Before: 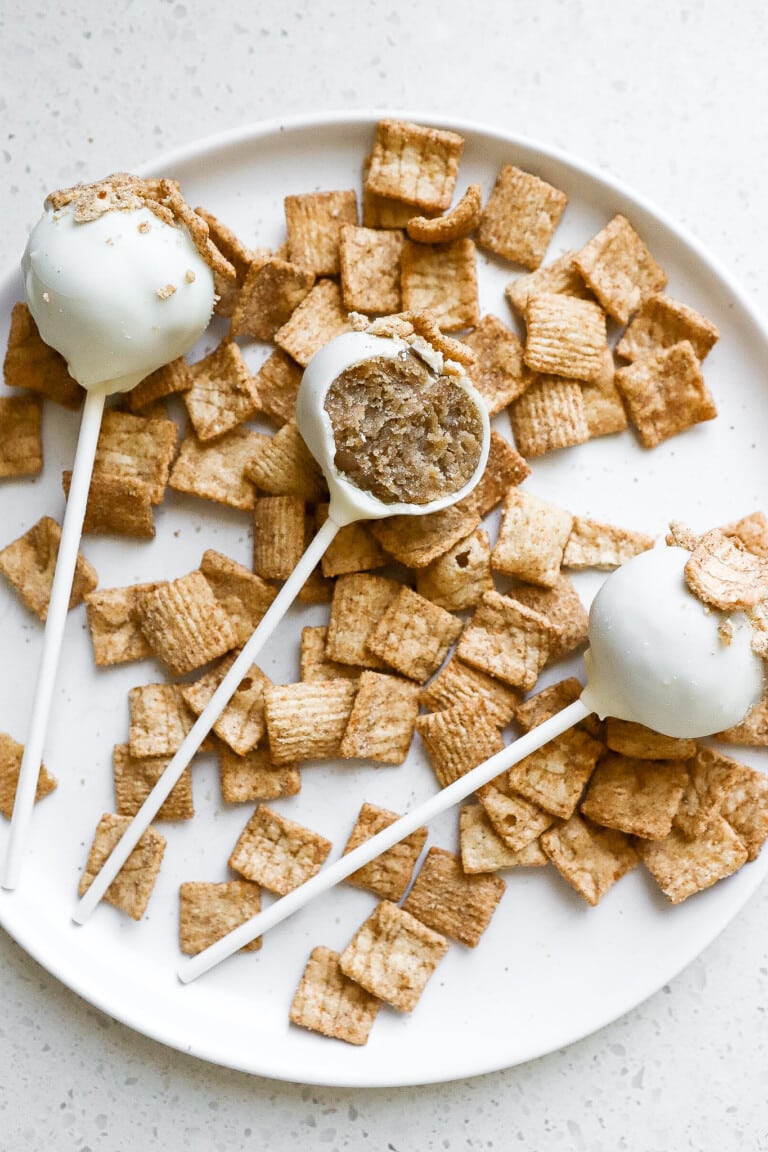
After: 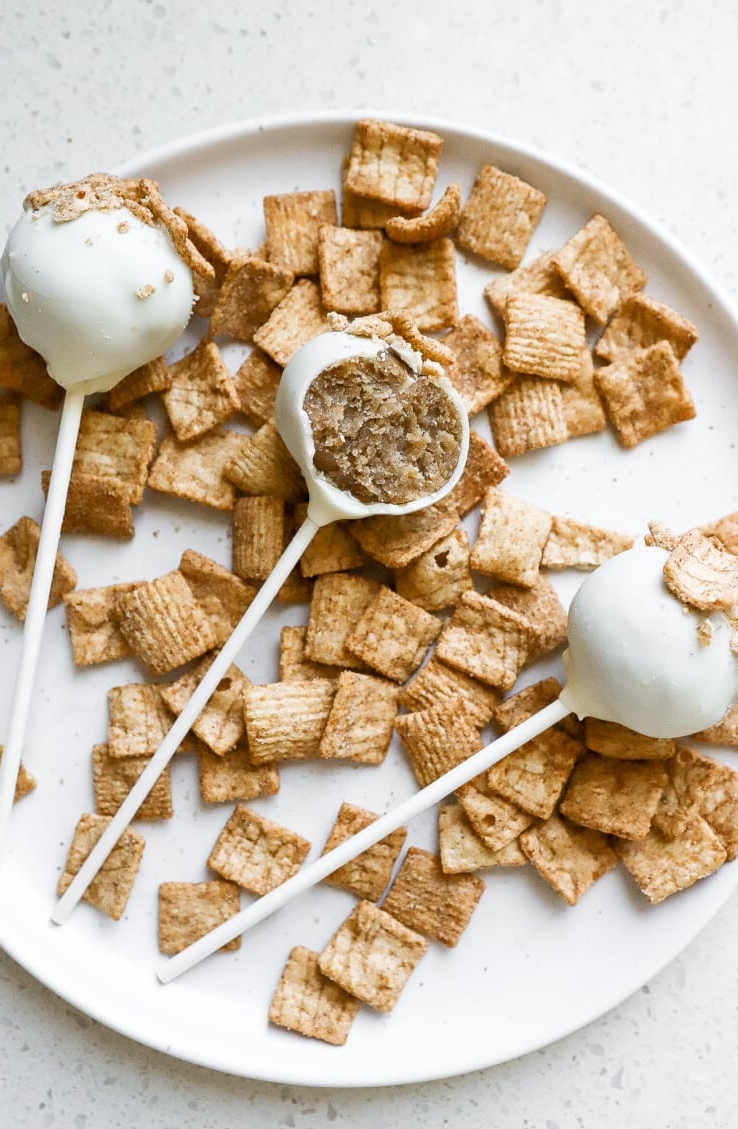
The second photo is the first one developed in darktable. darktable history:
crop and rotate: left 2.737%, right 1.078%, bottom 1.936%
